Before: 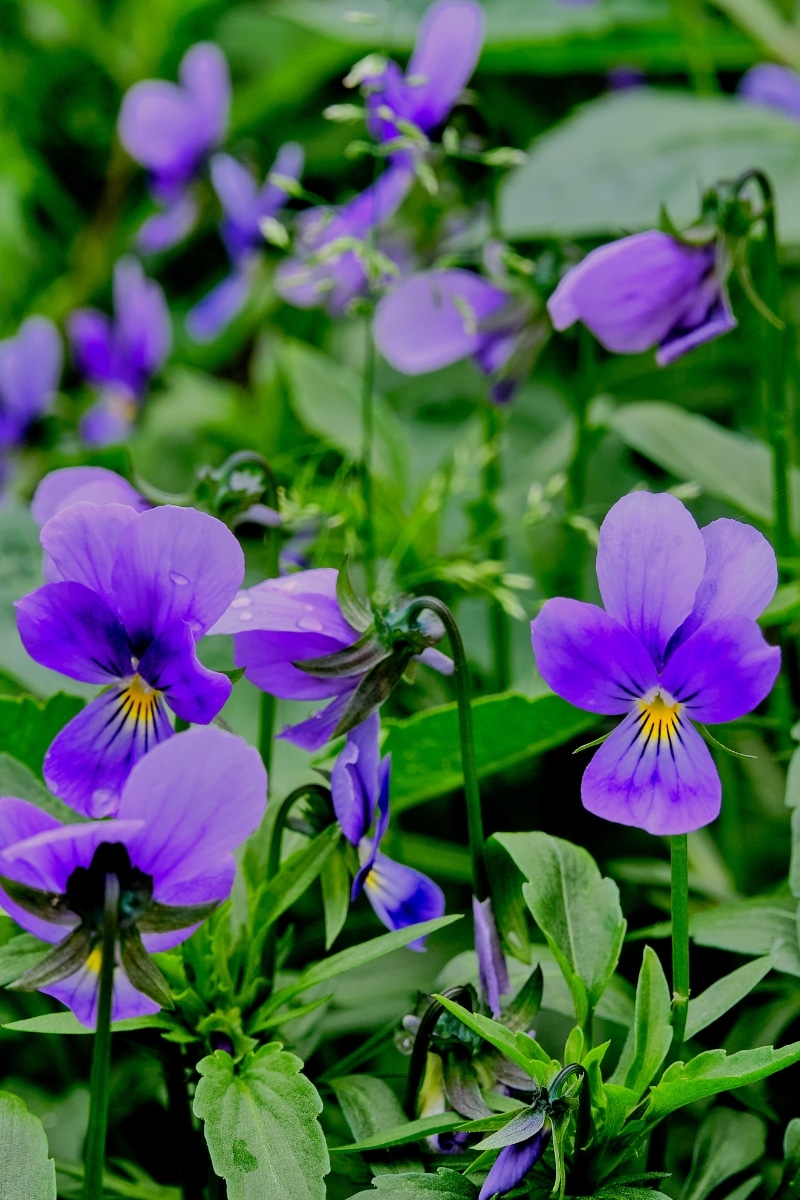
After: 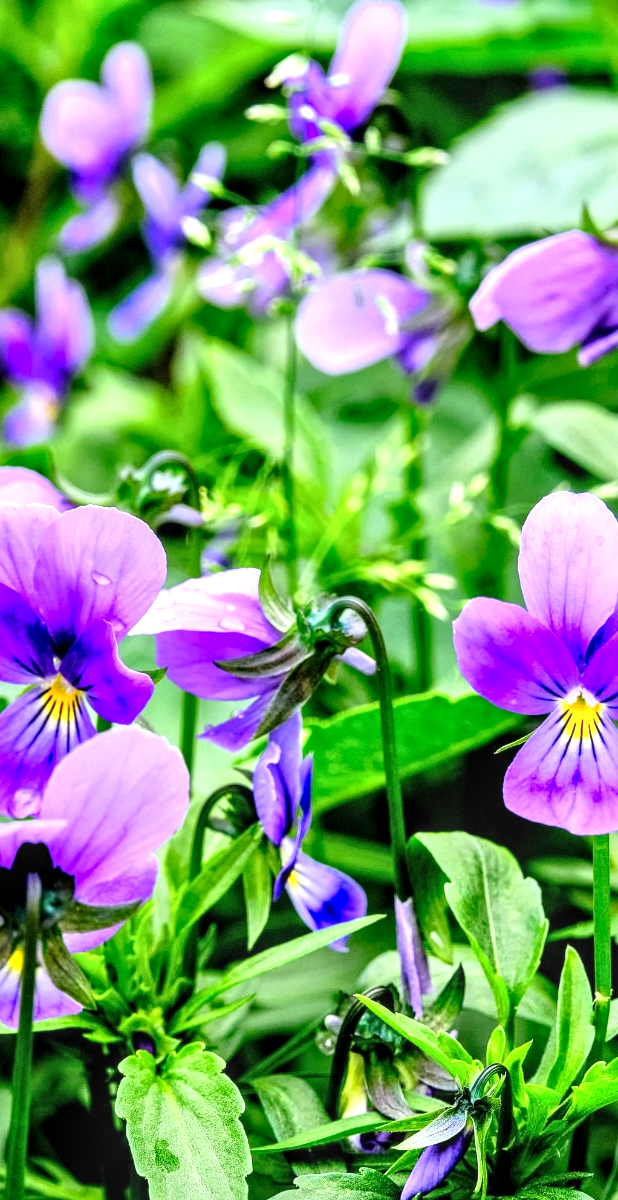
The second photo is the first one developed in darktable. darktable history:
crop: left 9.862%, right 12.817%
exposure: black level correction 0, exposure 1.454 EV, compensate highlight preservation false
local contrast: detail 130%
